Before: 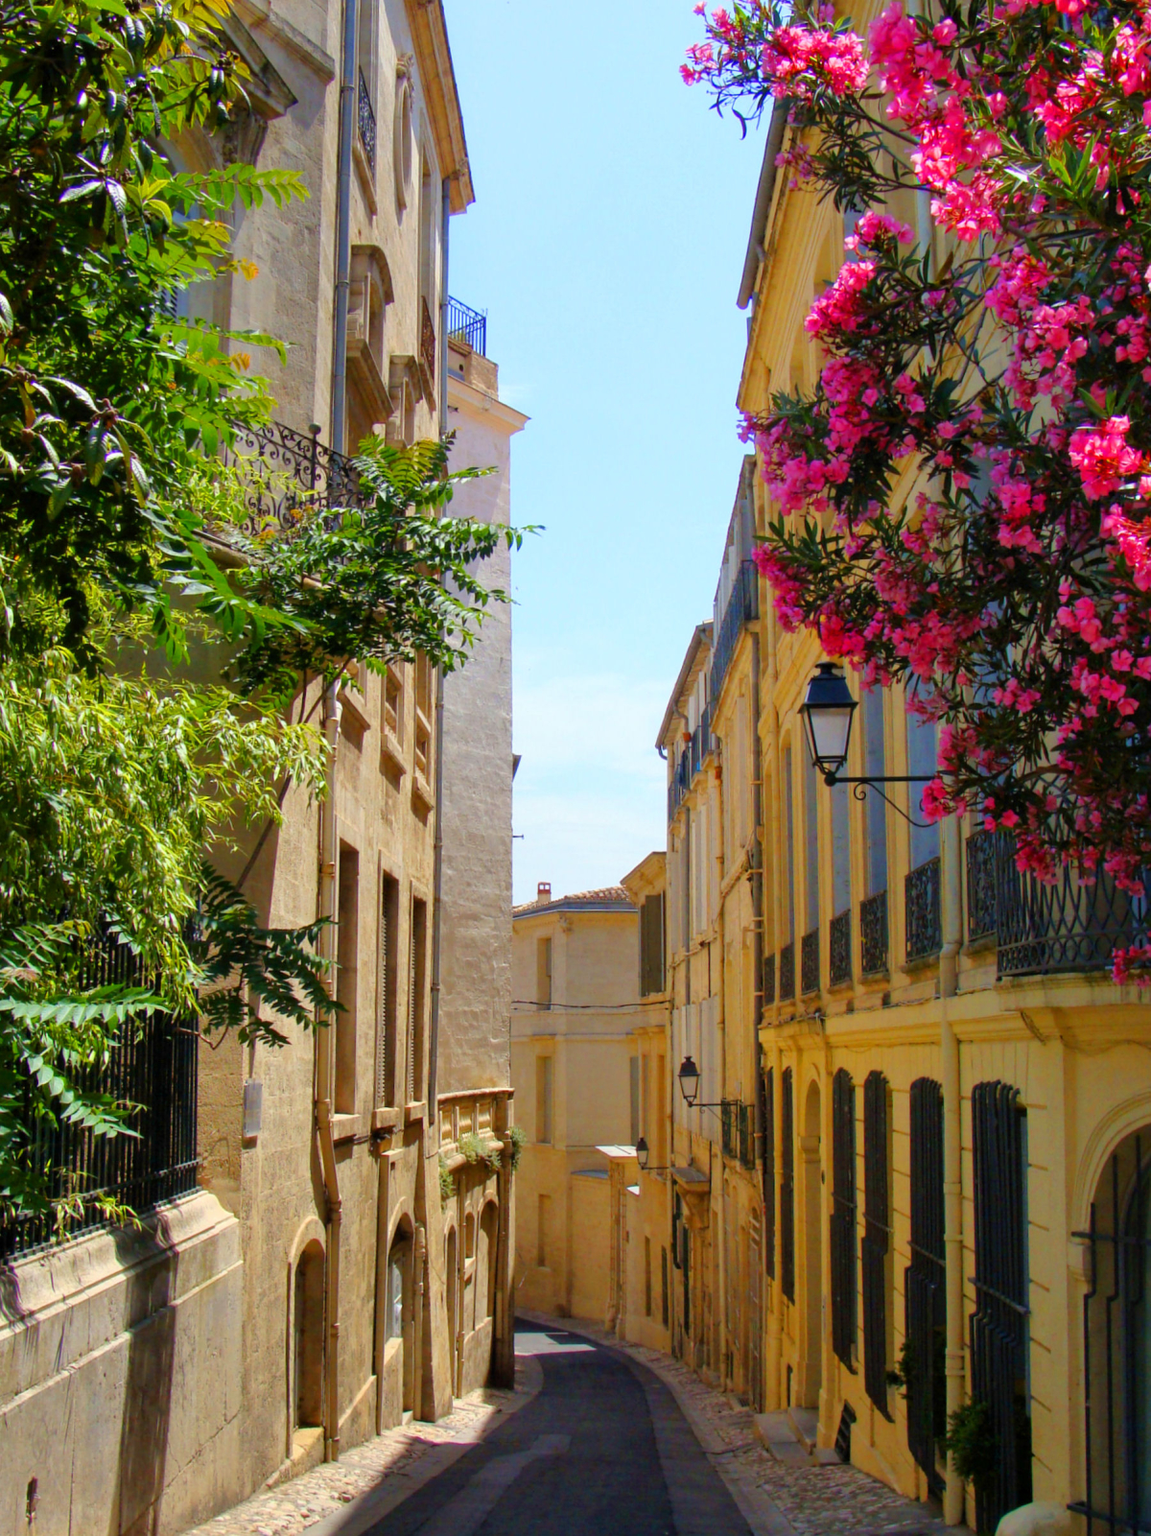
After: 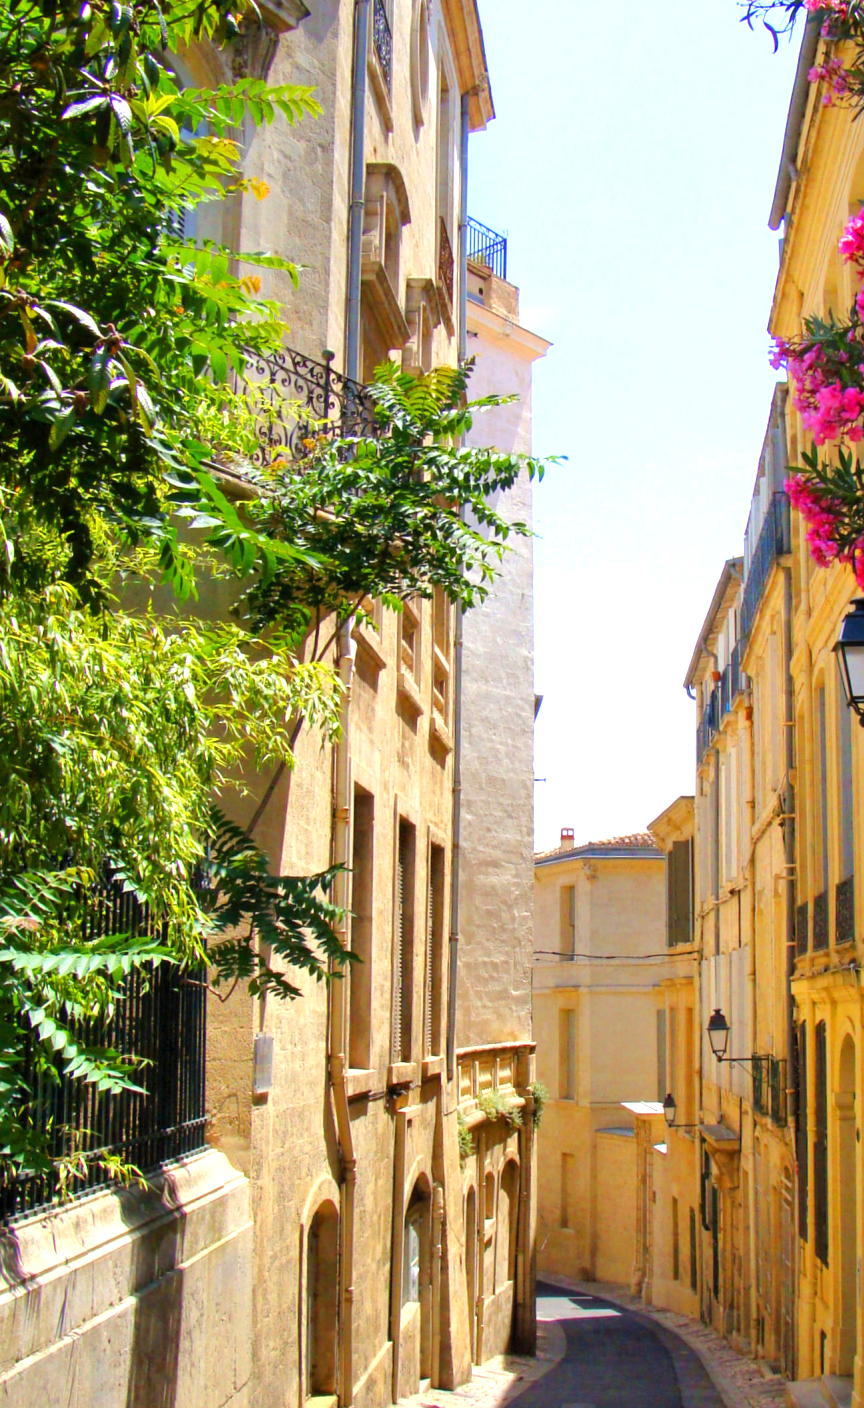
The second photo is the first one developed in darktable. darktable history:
exposure: exposure 0.77 EV, compensate highlight preservation false
crop: top 5.803%, right 27.864%, bottom 5.804%
